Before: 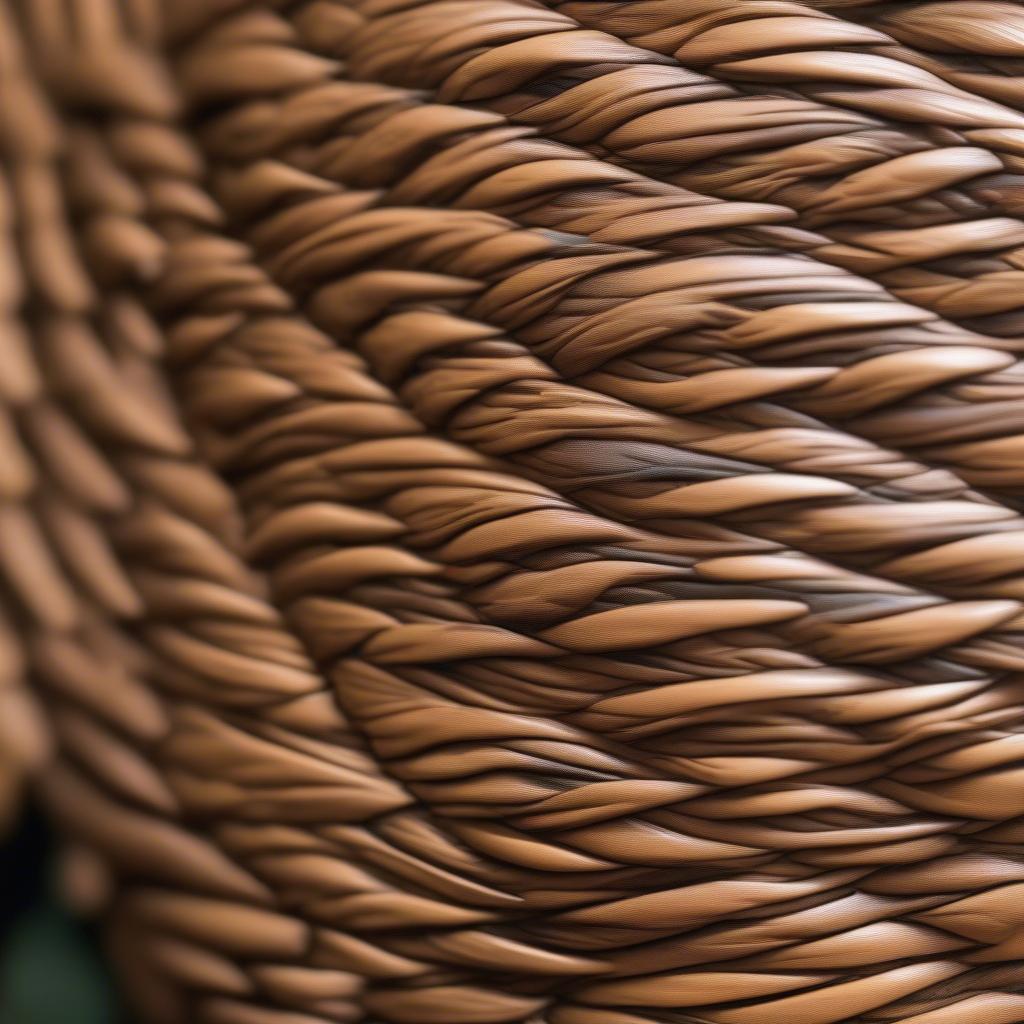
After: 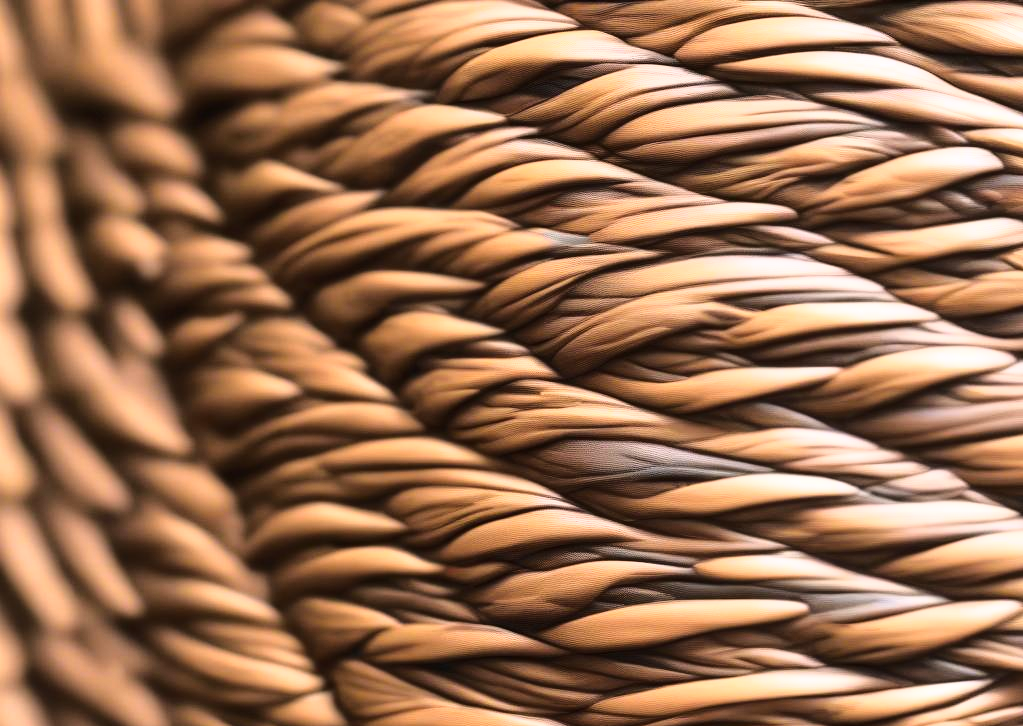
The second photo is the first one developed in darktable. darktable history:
crop: right 0.001%, bottom 29.085%
base curve: curves: ch0 [(0, 0) (0.026, 0.03) (0.109, 0.232) (0.351, 0.748) (0.669, 0.968) (1, 1)]
